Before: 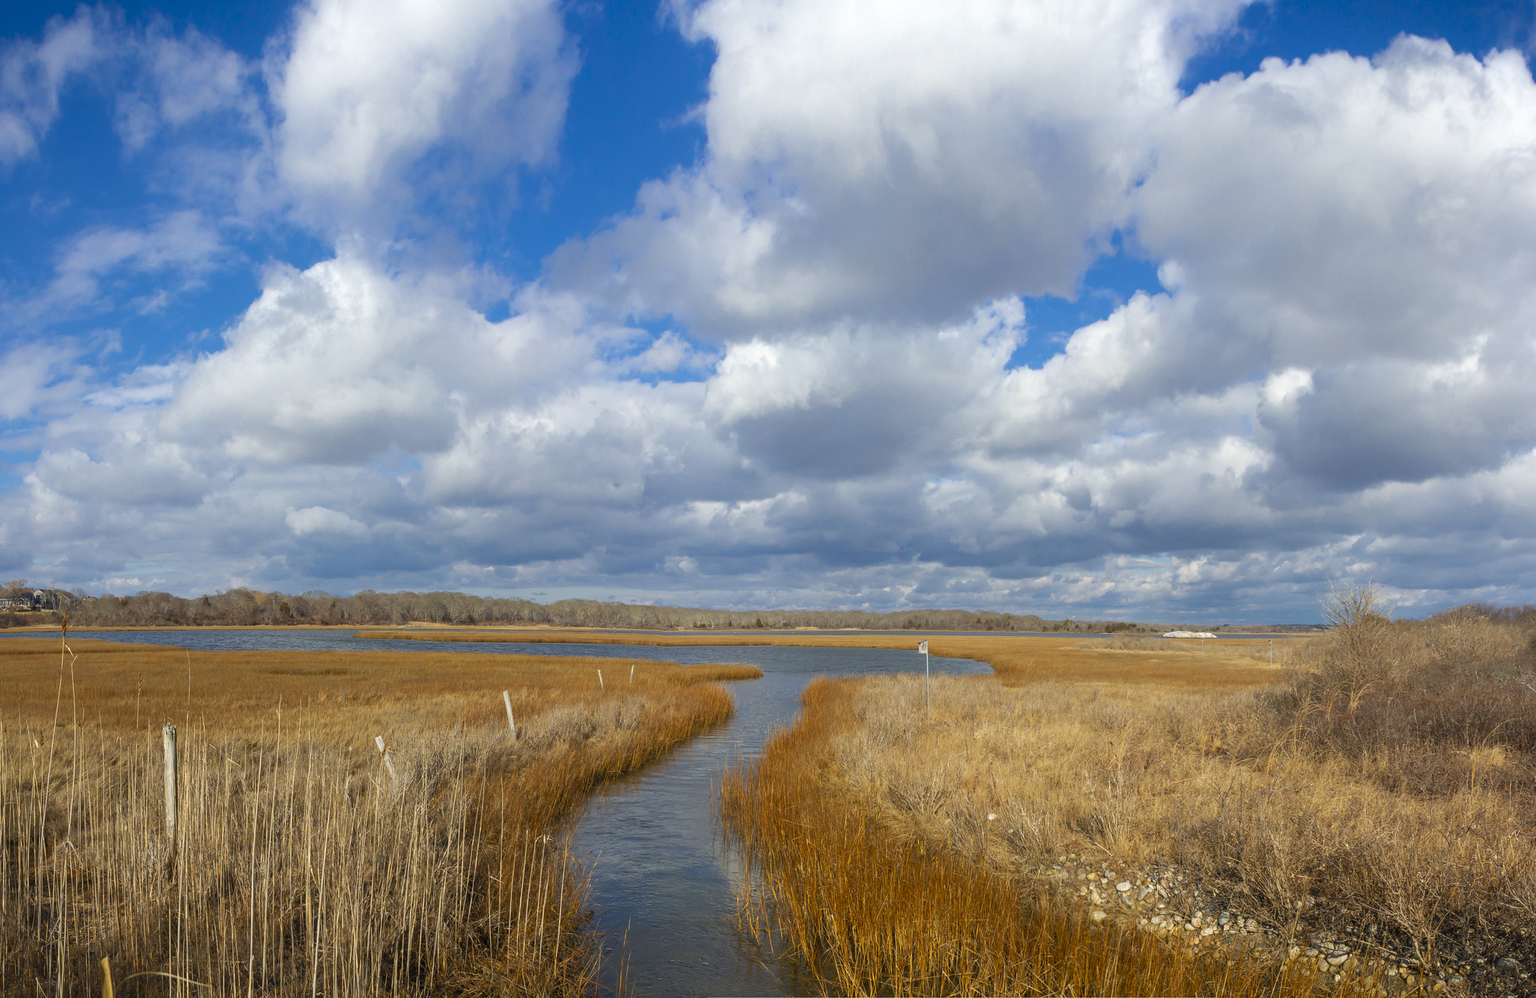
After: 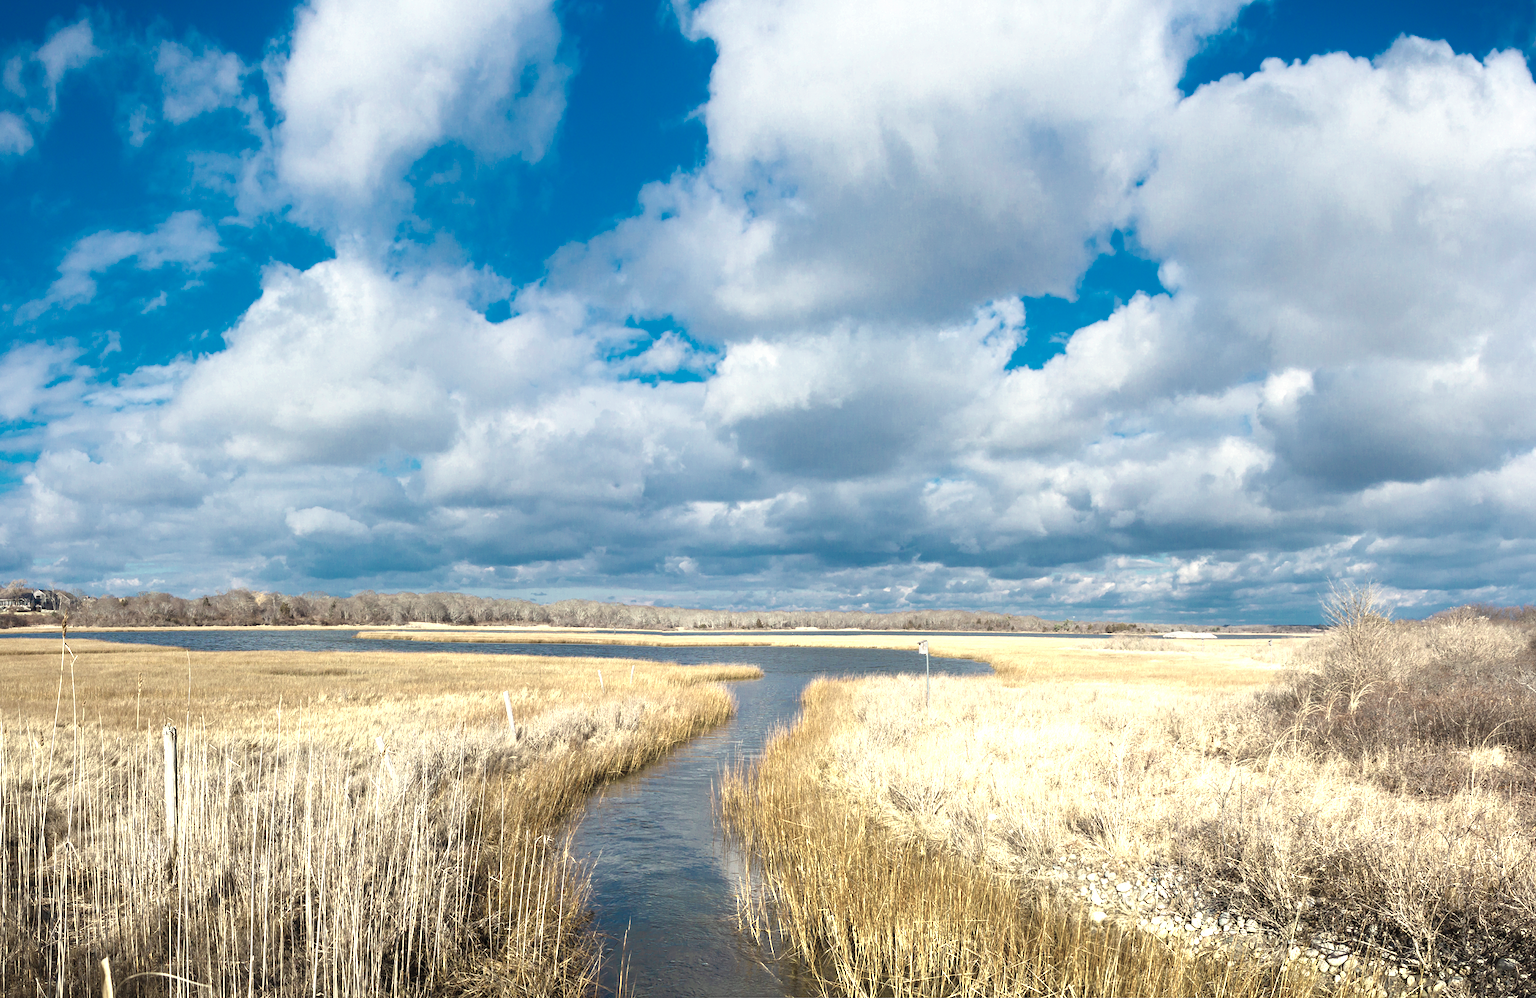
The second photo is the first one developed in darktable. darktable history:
color zones: curves: ch0 [(0.25, 0.667) (0.758, 0.368)]; ch1 [(0.215, 0.245) (0.761, 0.373)]; ch2 [(0.247, 0.554) (0.761, 0.436)]
contrast brightness saturation: contrast 0.245, brightness 0.255, saturation 0.382
